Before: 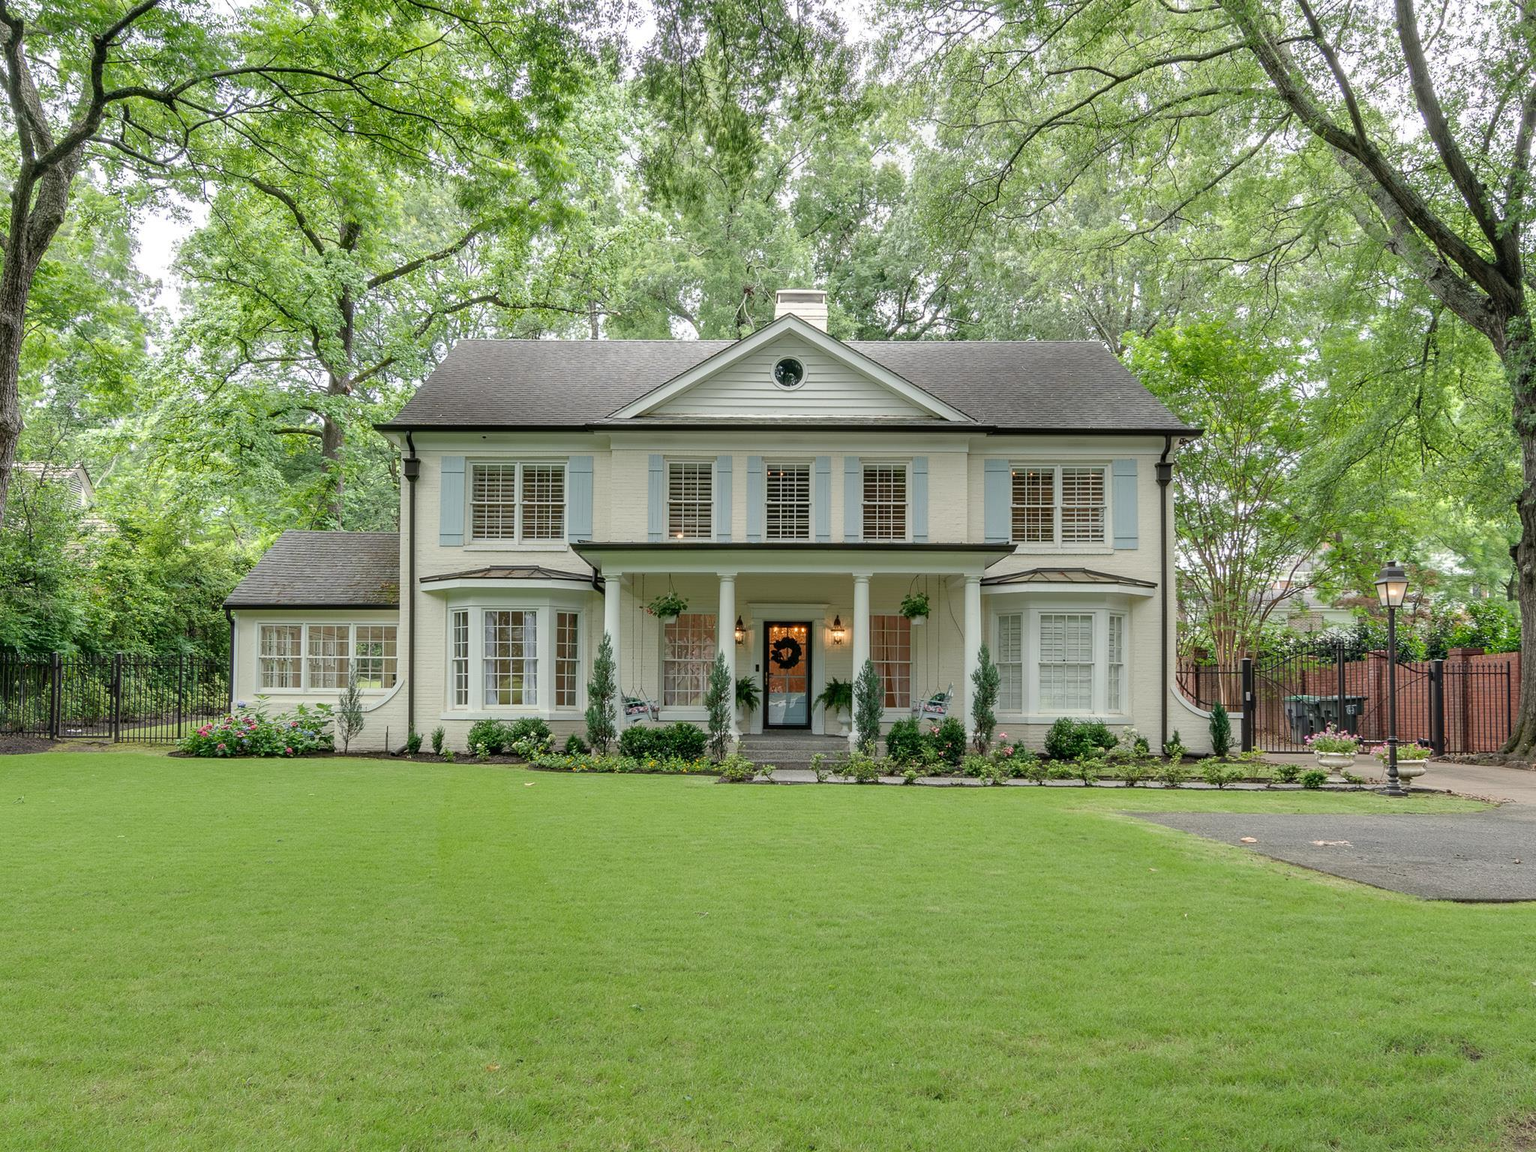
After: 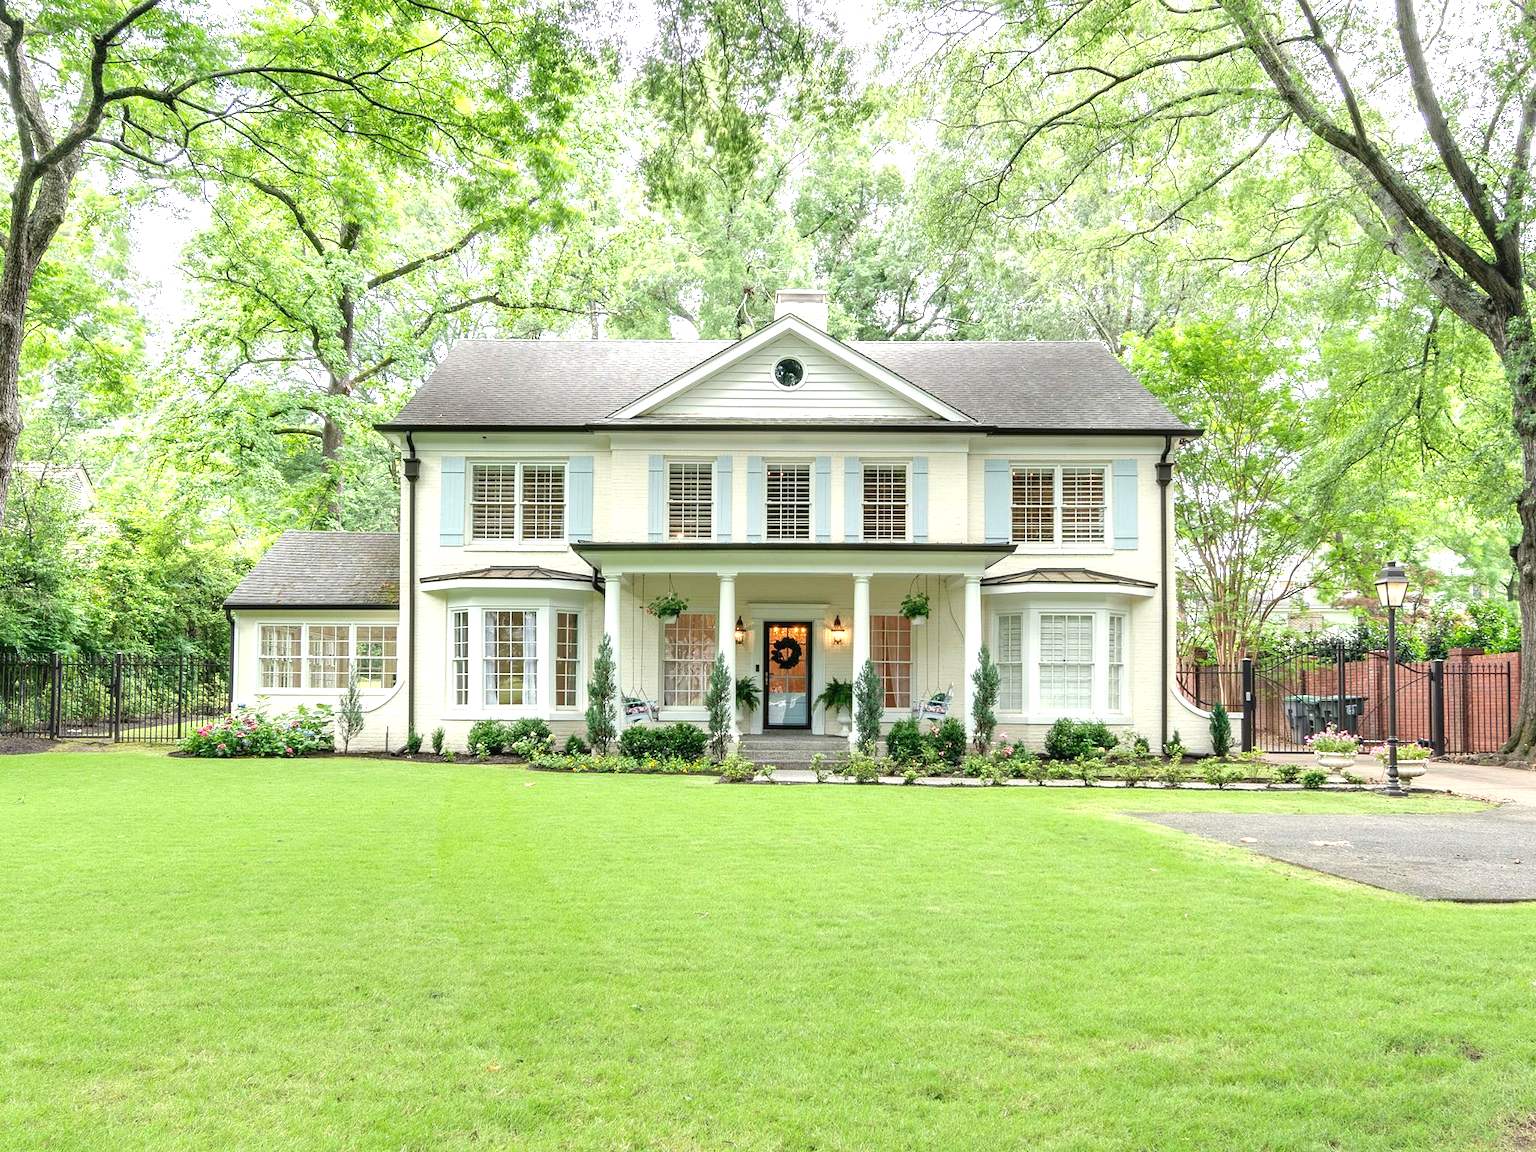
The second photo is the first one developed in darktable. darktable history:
exposure: black level correction 0, exposure 1.1 EV, compensate highlight preservation false
